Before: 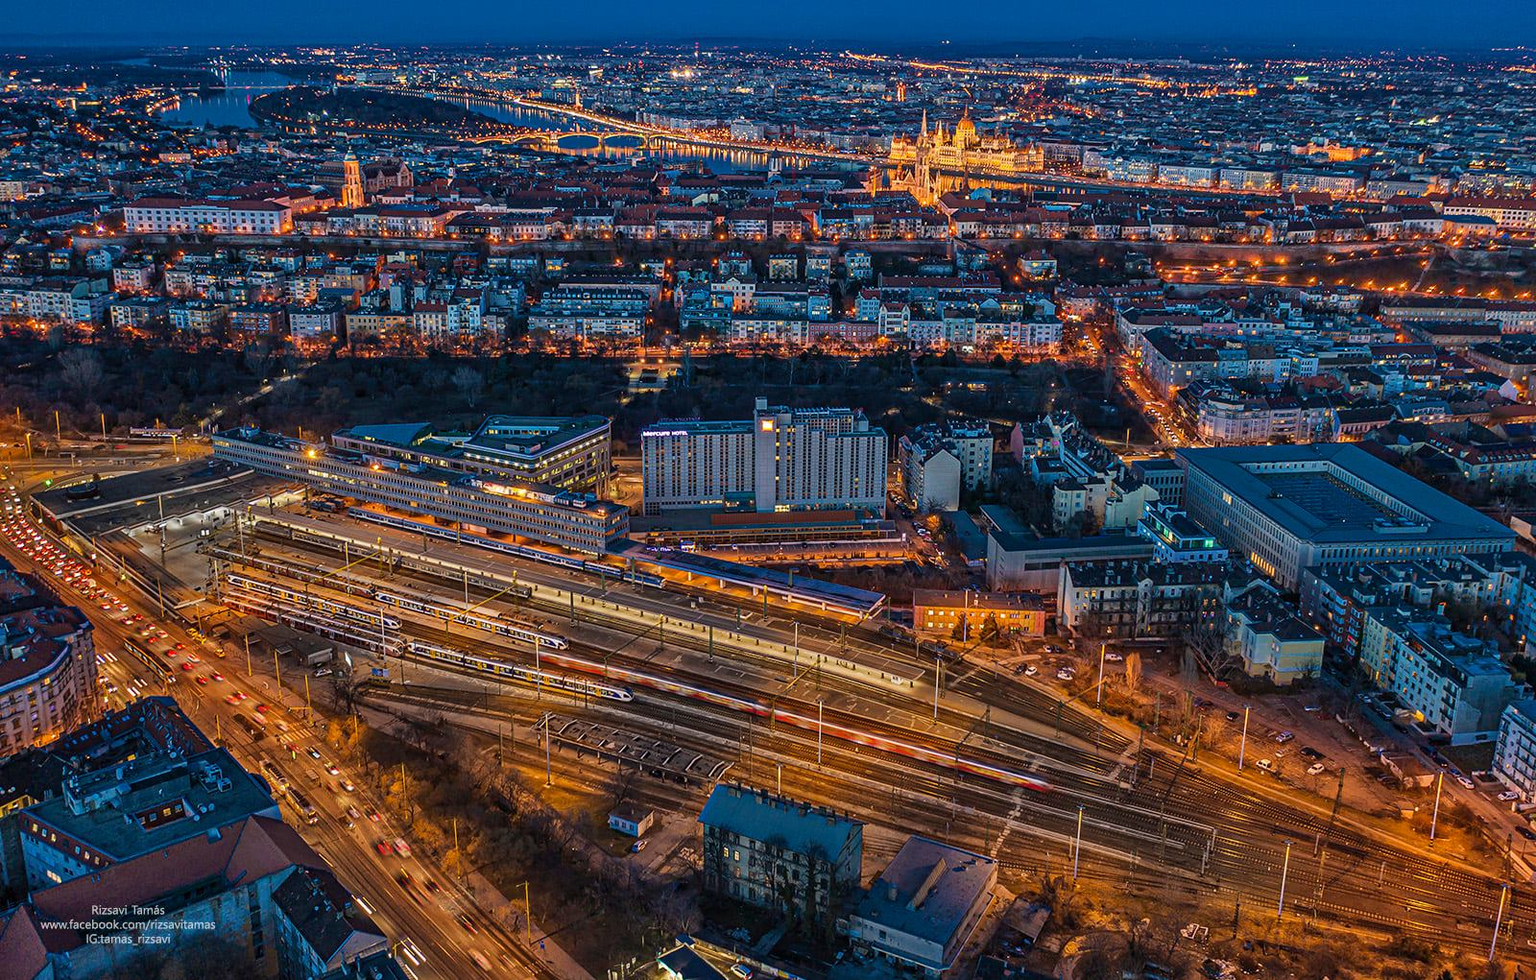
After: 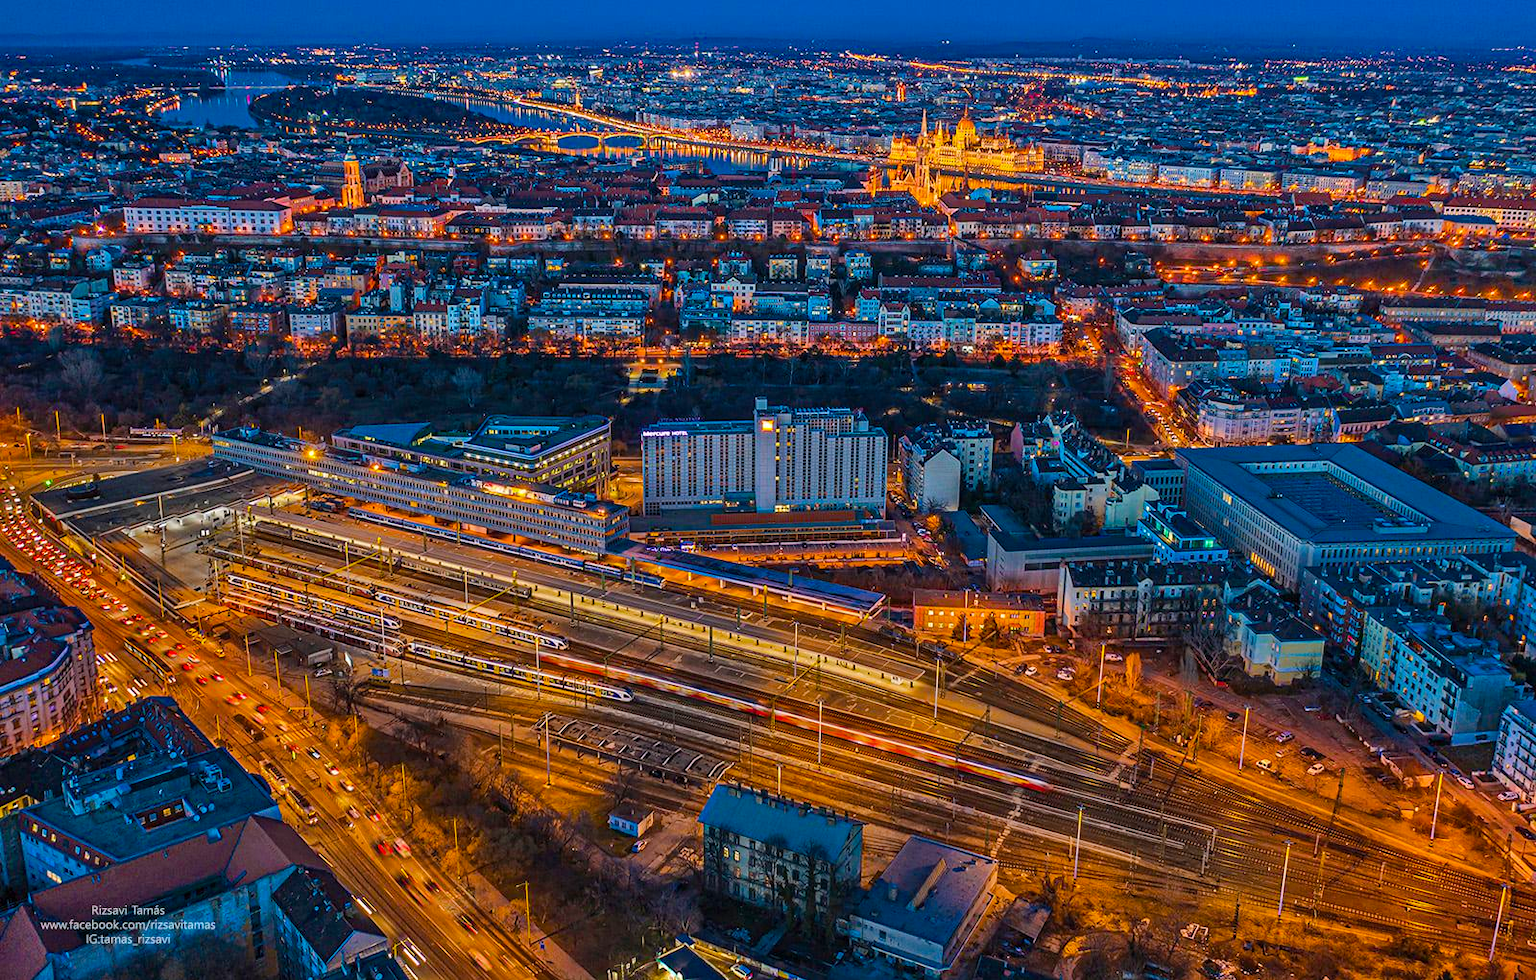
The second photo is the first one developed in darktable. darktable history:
white balance: emerald 1
color balance rgb: perceptual saturation grading › global saturation 25%, perceptual brilliance grading › mid-tones 10%, perceptual brilliance grading › shadows 15%, global vibrance 20%
